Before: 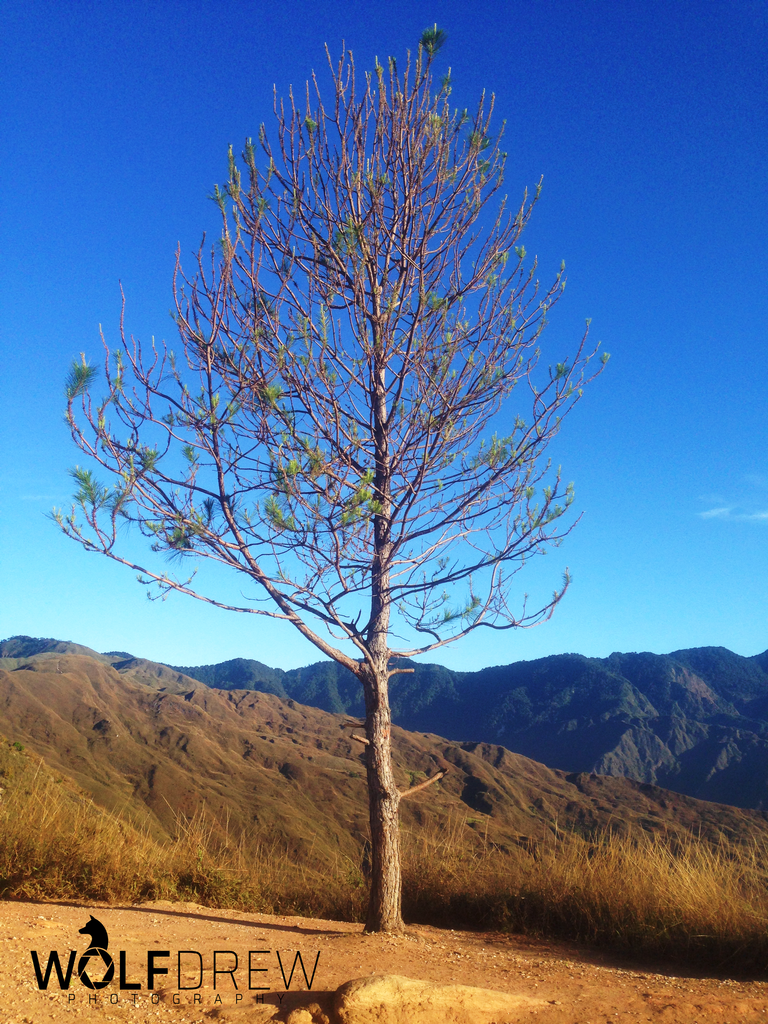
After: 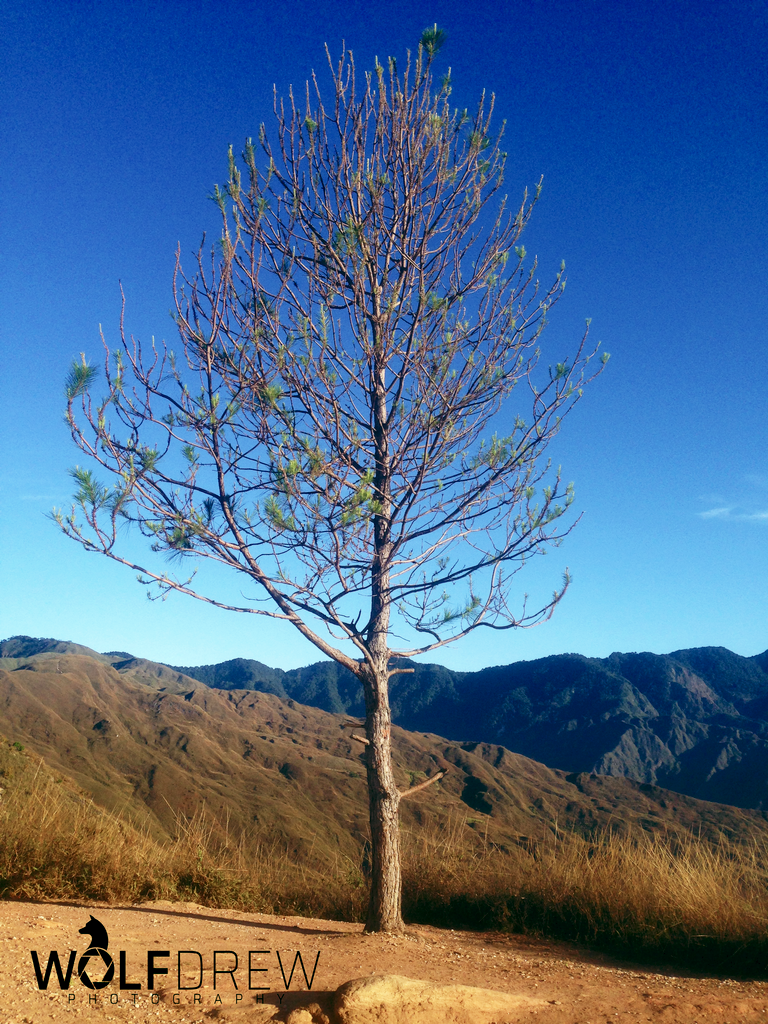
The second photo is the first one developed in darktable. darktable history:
color balance rgb: global offset › luminance -0.318%, global offset › chroma 0.111%, global offset › hue 164.66°, linear chroma grading › shadows -7.303%, linear chroma grading › highlights -7.271%, linear chroma grading › global chroma -10.425%, linear chroma grading › mid-tones -7.908%, perceptual saturation grading › global saturation 1.65%, perceptual saturation grading › highlights -1.417%, perceptual saturation grading › mid-tones 3.574%, perceptual saturation grading › shadows 7.49%, global vibrance 16.006%, saturation formula JzAzBz (2021)
